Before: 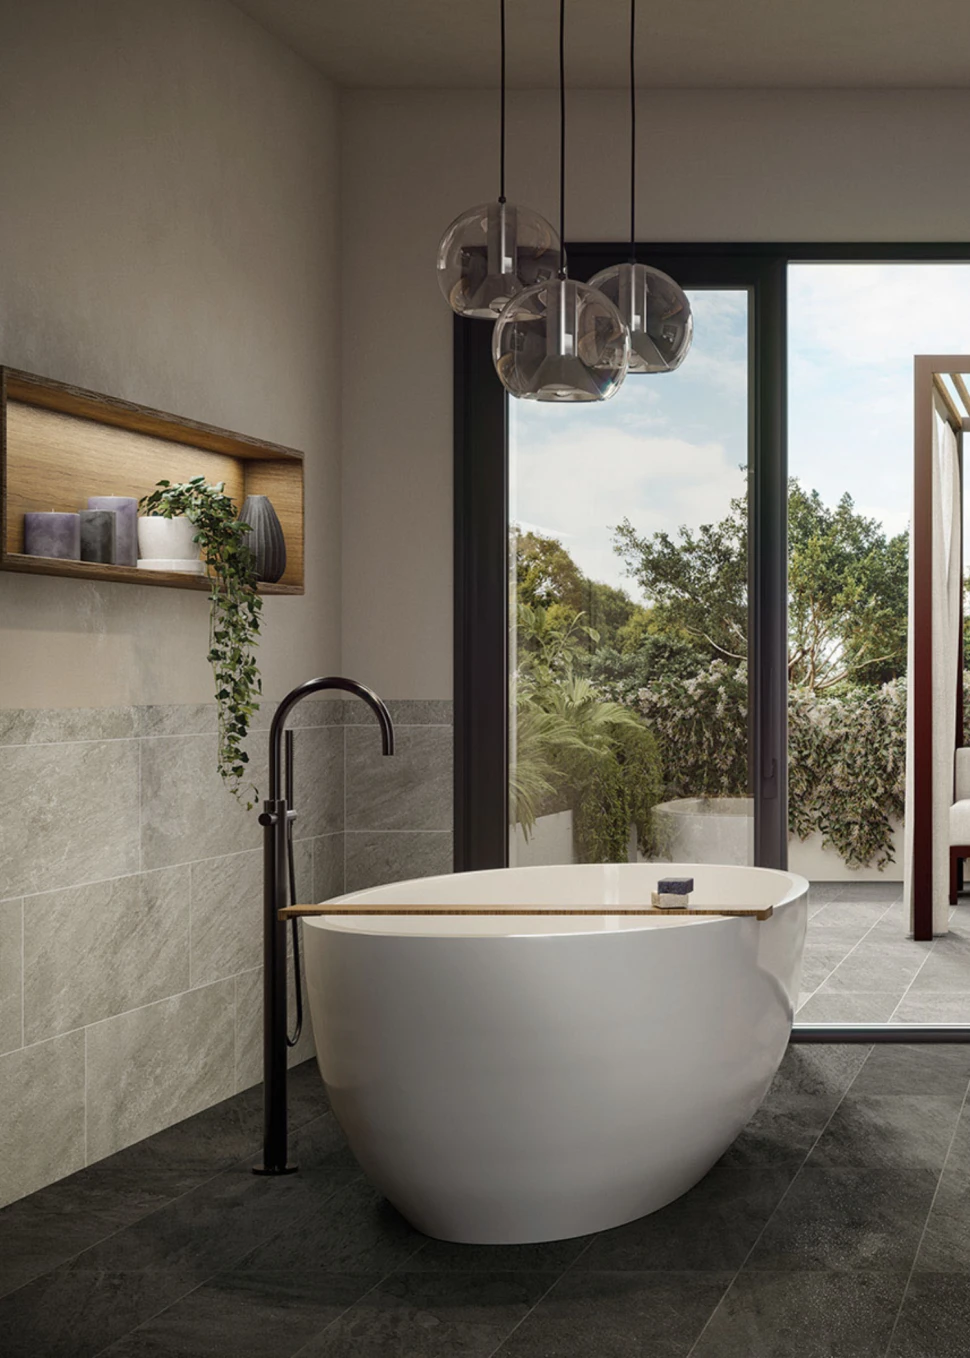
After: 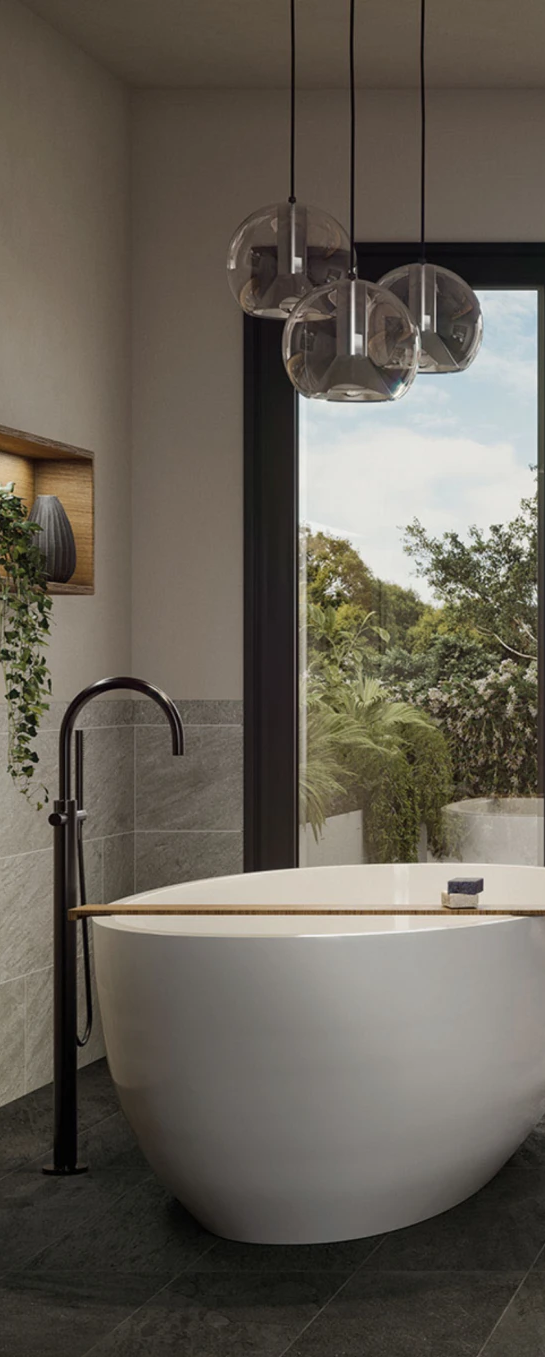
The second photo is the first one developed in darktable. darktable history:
crop: left 21.657%, right 22.06%, bottom 0.004%
